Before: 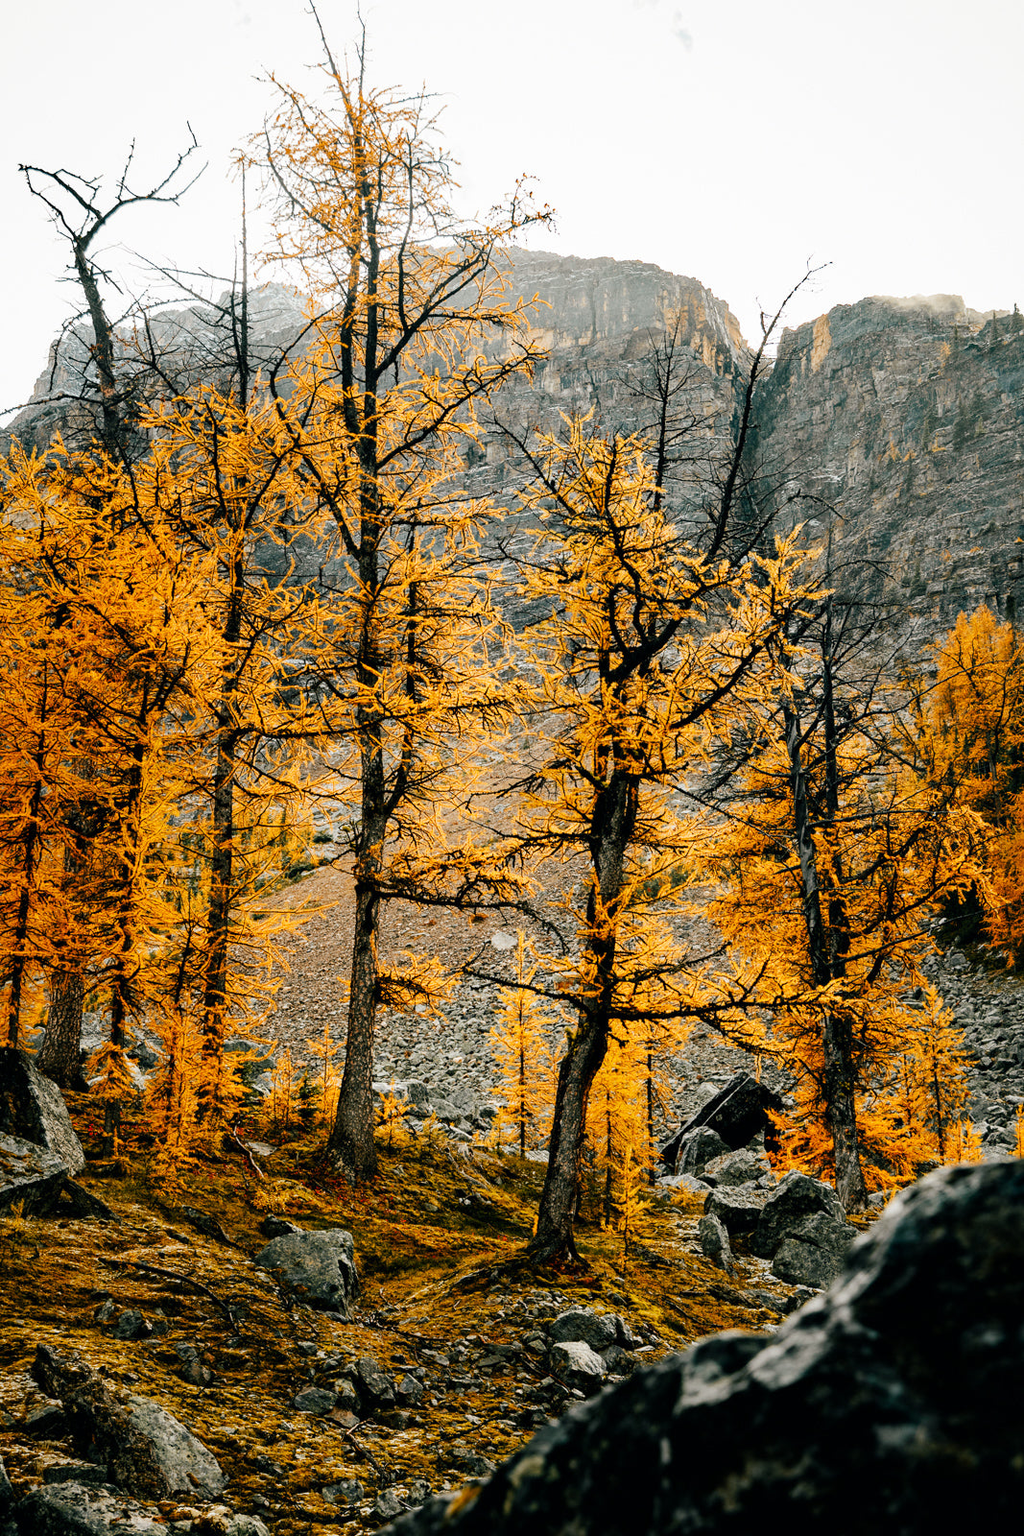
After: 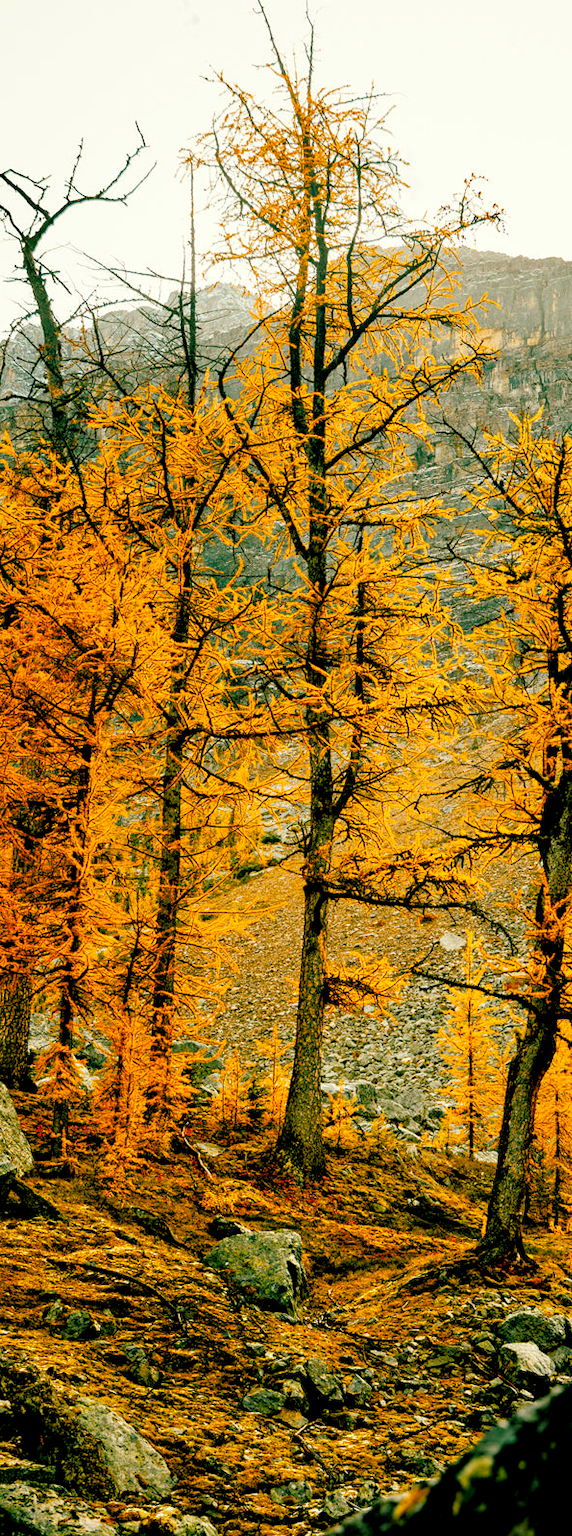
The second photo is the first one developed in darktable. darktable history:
crop: left 5.121%, right 38.975%
color balance rgb: shadows lift › chroma 12.045%, shadows lift › hue 130.82°, power › chroma 2.48%, power › hue 70.87°, global offset › luminance -0.505%, linear chroma grading › global chroma 9.128%, perceptual saturation grading › global saturation 31.282%, global vibrance 15.282%
tone equalizer: -7 EV 0.16 EV, -6 EV 0.603 EV, -5 EV 1.16 EV, -4 EV 1.29 EV, -3 EV 1.15 EV, -2 EV 0.6 EV, -1 EV 0.154 EV
